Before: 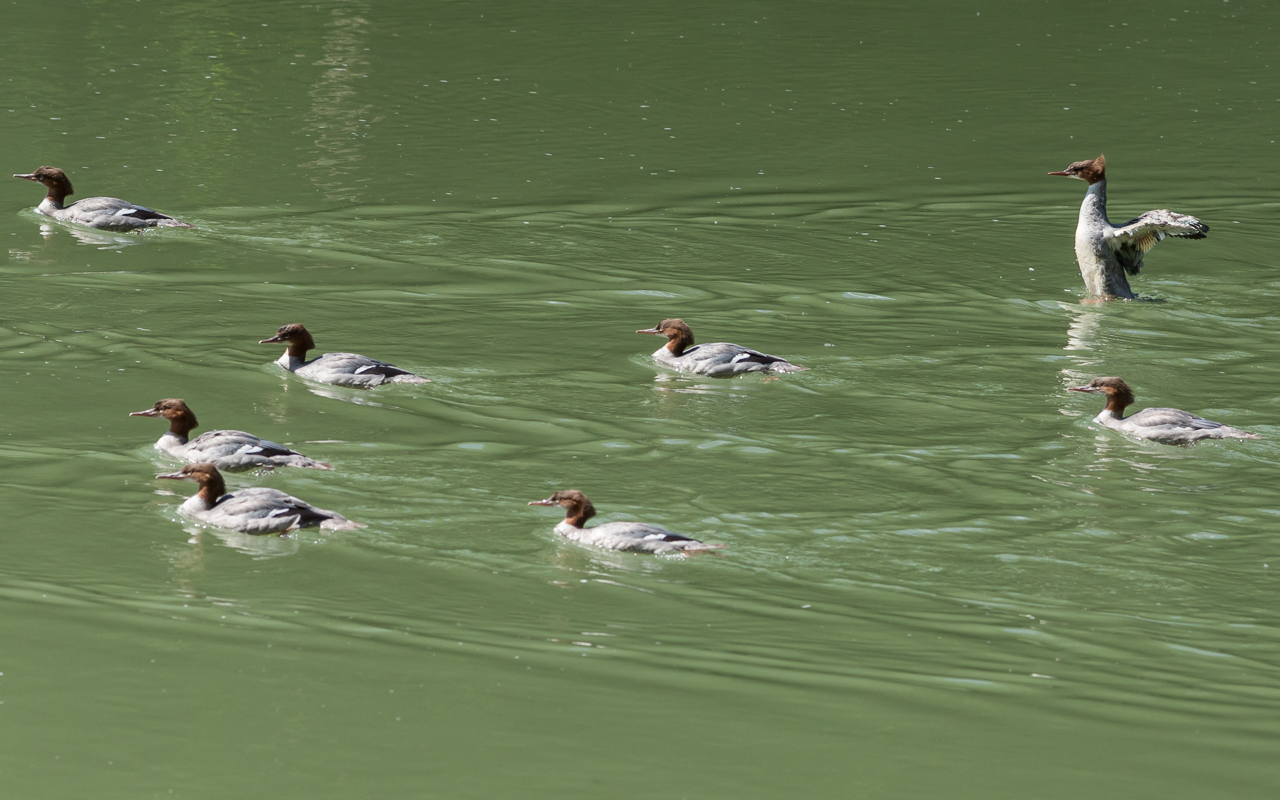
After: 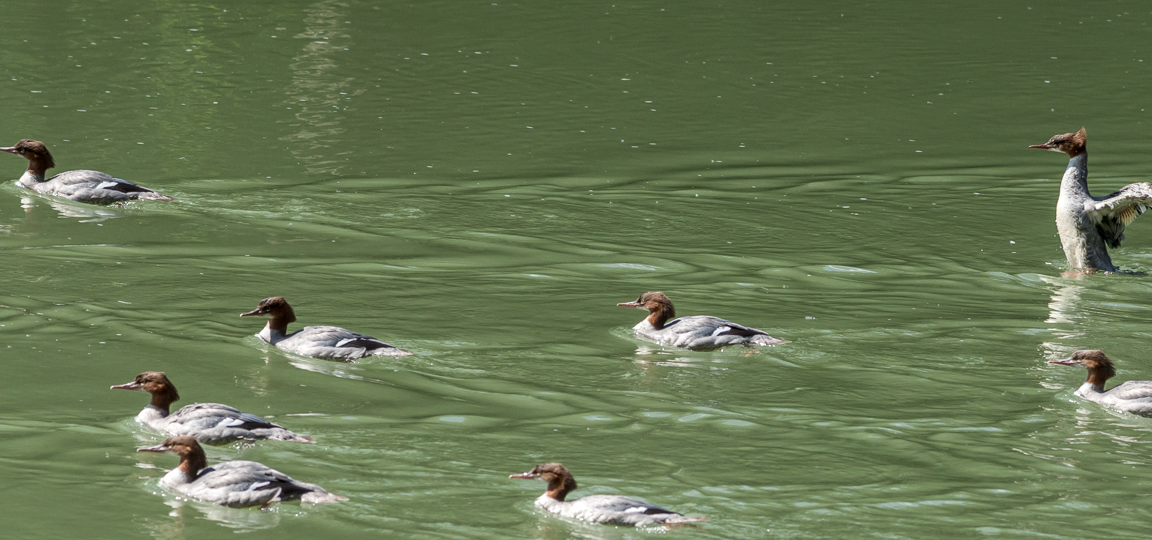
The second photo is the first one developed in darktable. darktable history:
crop: left 1.509%, top 3.452%, right 7.696%, bottom 28.452%
local contrast: on, module defaults
